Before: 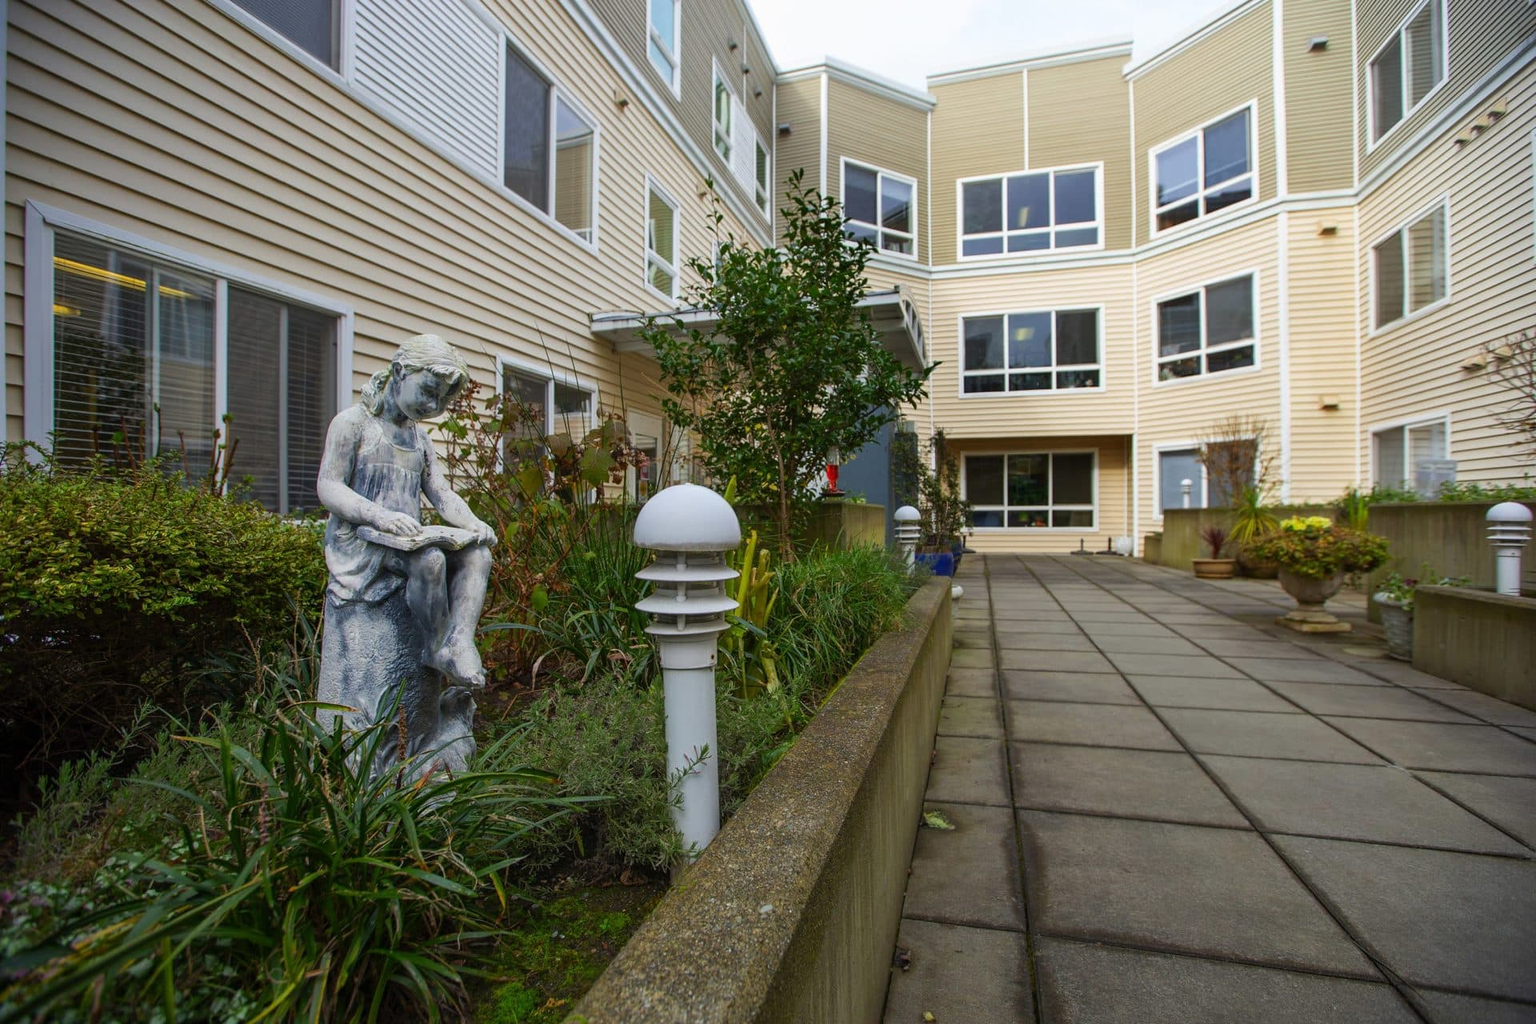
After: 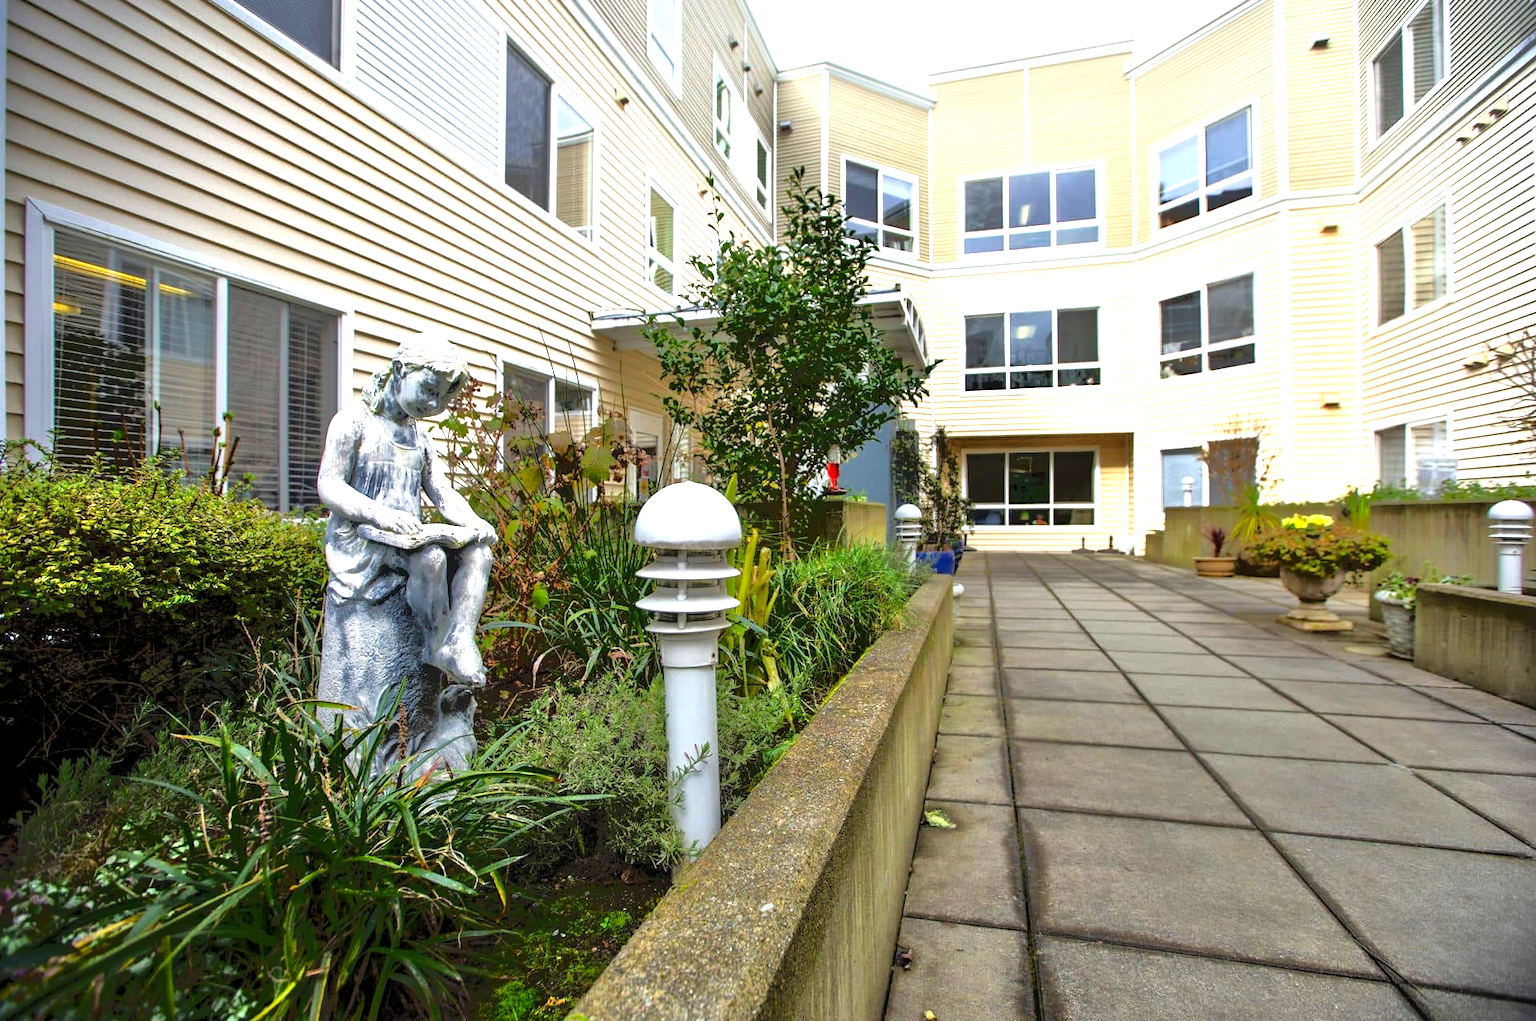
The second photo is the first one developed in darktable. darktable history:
crop: top 0.246%, bottom 0.102%
tone equalizer: -7 EV -0.613 EV, -6 EV 1.04 EV, -5 EV -0.476 EV, -4 EV 0.408 EV, -3 EV 0.408 EV, -2 EV 0.162 EV, -1 EV -0.129 EV, +0 EV -0.375 EV
levels: levels [0.012, 0.367, 0.697]
